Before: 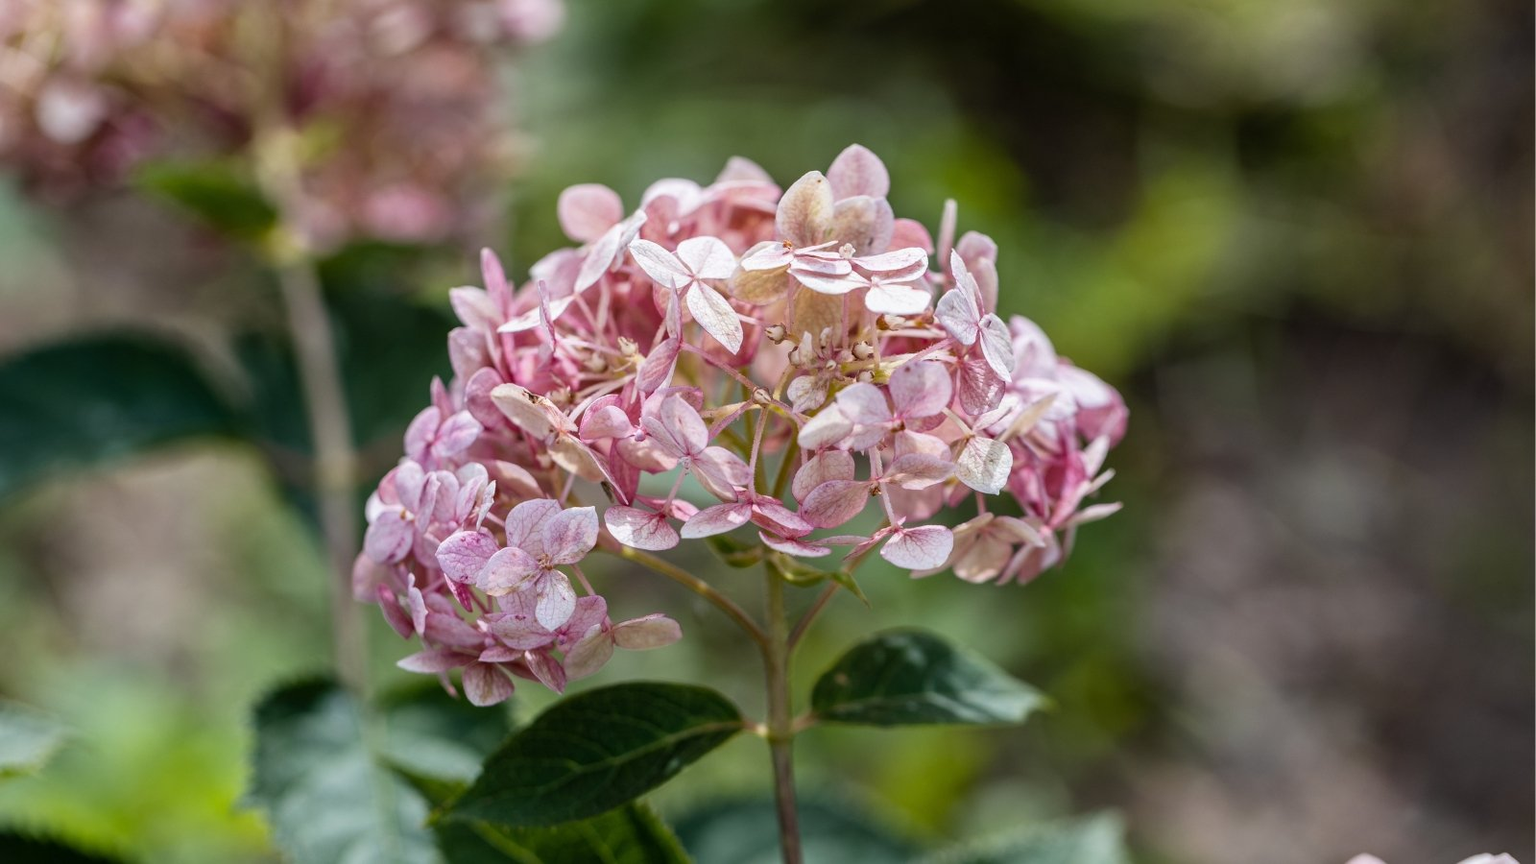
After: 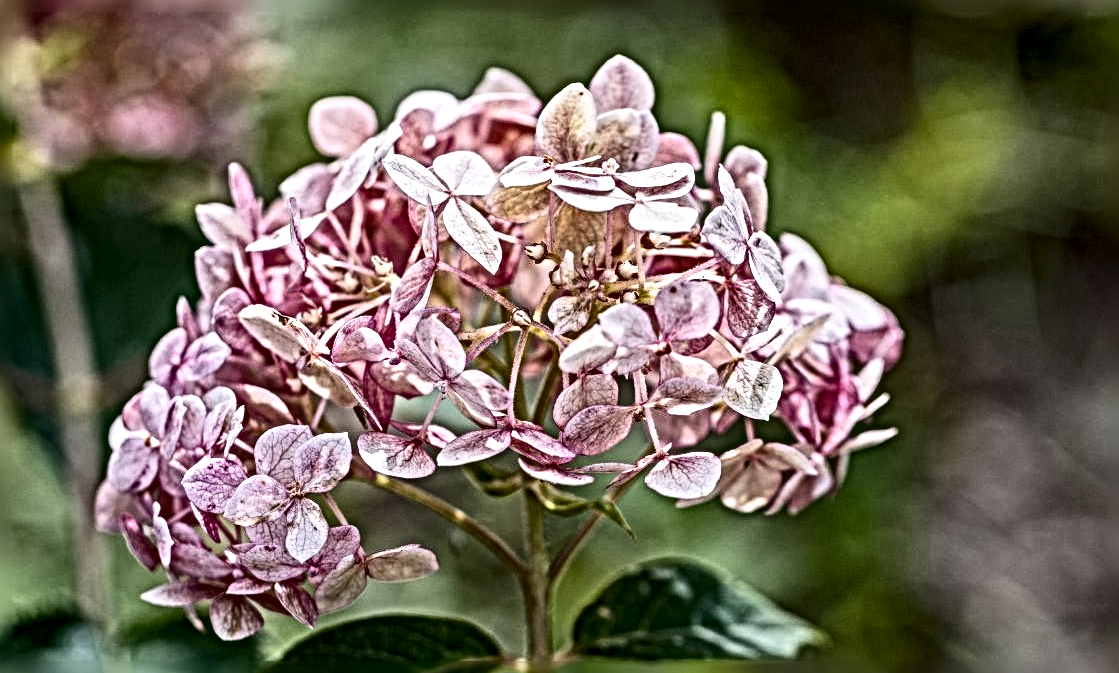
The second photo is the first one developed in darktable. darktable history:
crop and rotate: left 17.046%, top 10.659%, right 12.989%, bottom 14.553%
local contrast: on, module defaults
contrast brightness saturation: contrast 0.22
sharpen: radius 6.3, amount 1.8, threshold 0
